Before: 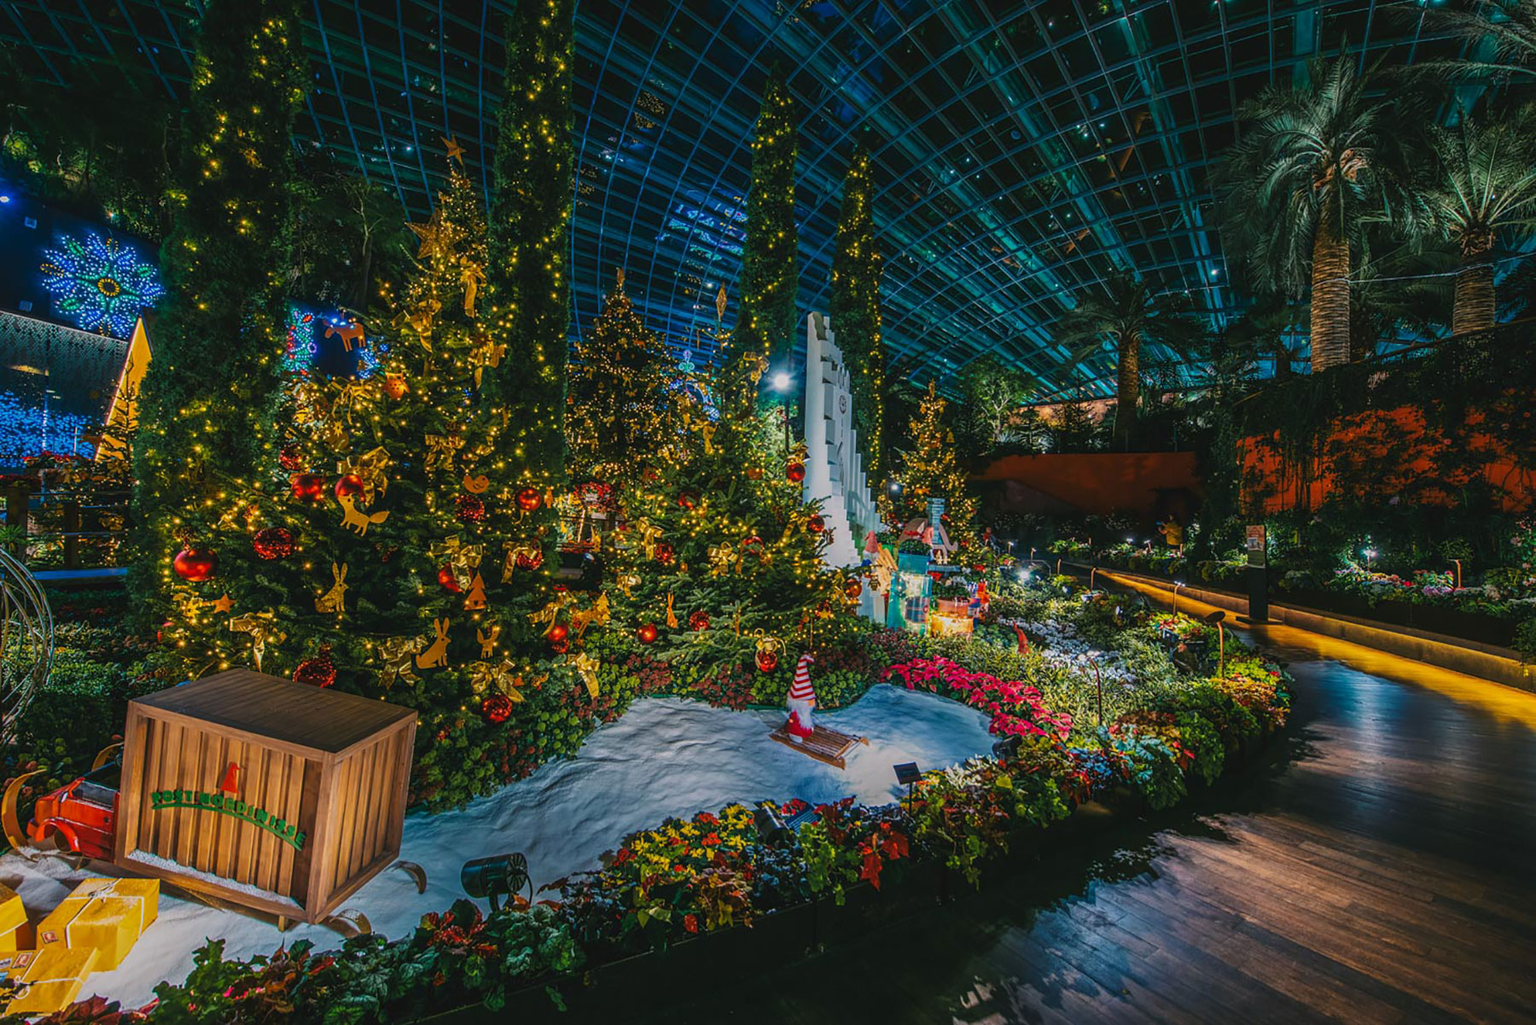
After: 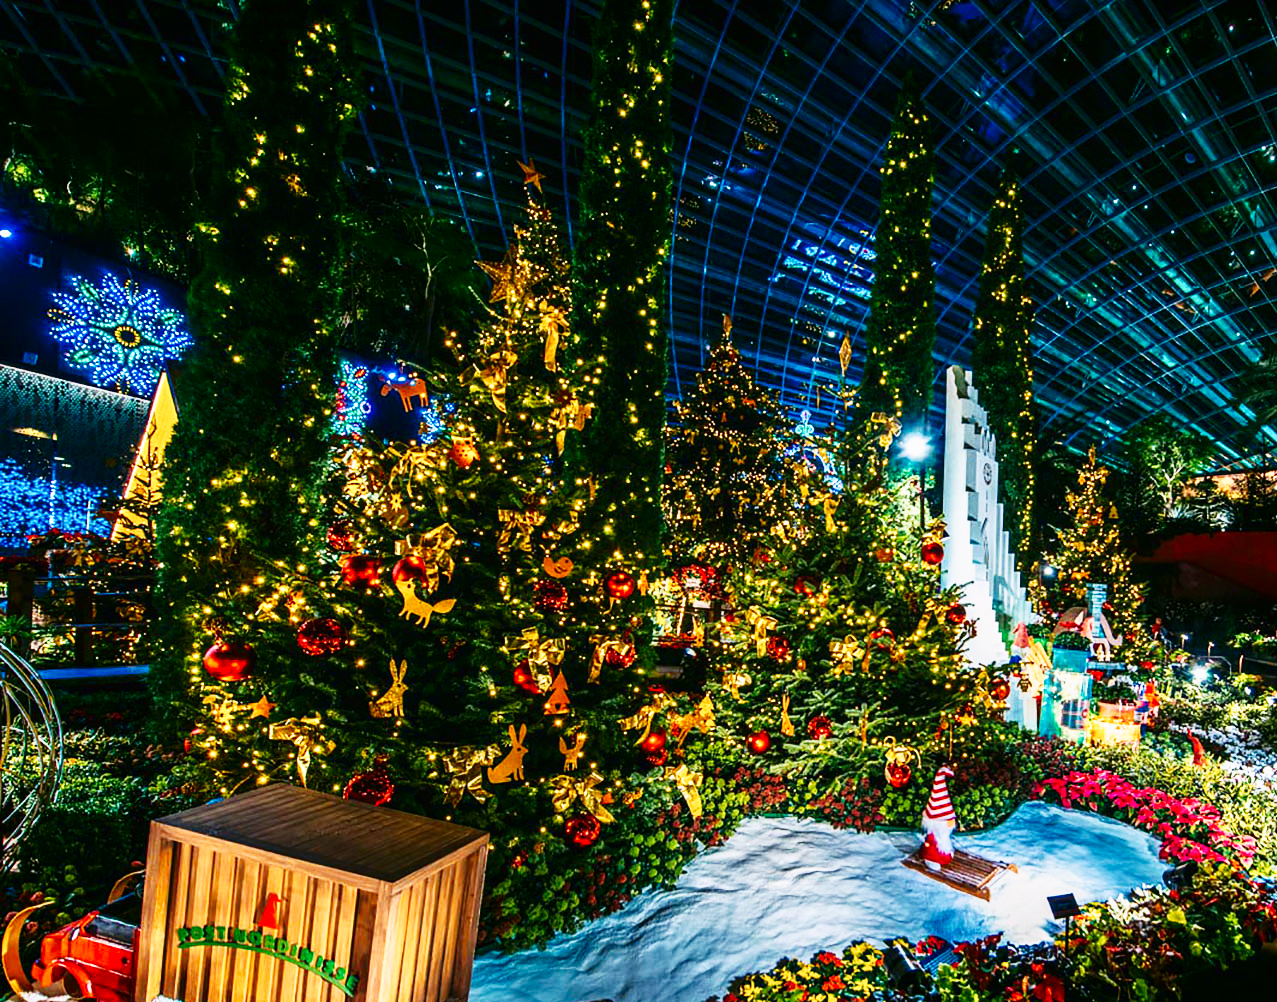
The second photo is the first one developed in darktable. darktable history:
crop: right 29.037%, bottom 16.565%
shadows and highlights: shadows -61.72, white point adjustment -5.19, highlights 61.48
base curve: curves: ch0 [(0, 0) (0.007, 0.004) (0.027, 0.03) (0.046, 0.07) (0.207, 0.54) (0.442, 0.872) (0.673, 0.972) (1, 1)], preserve colors none
